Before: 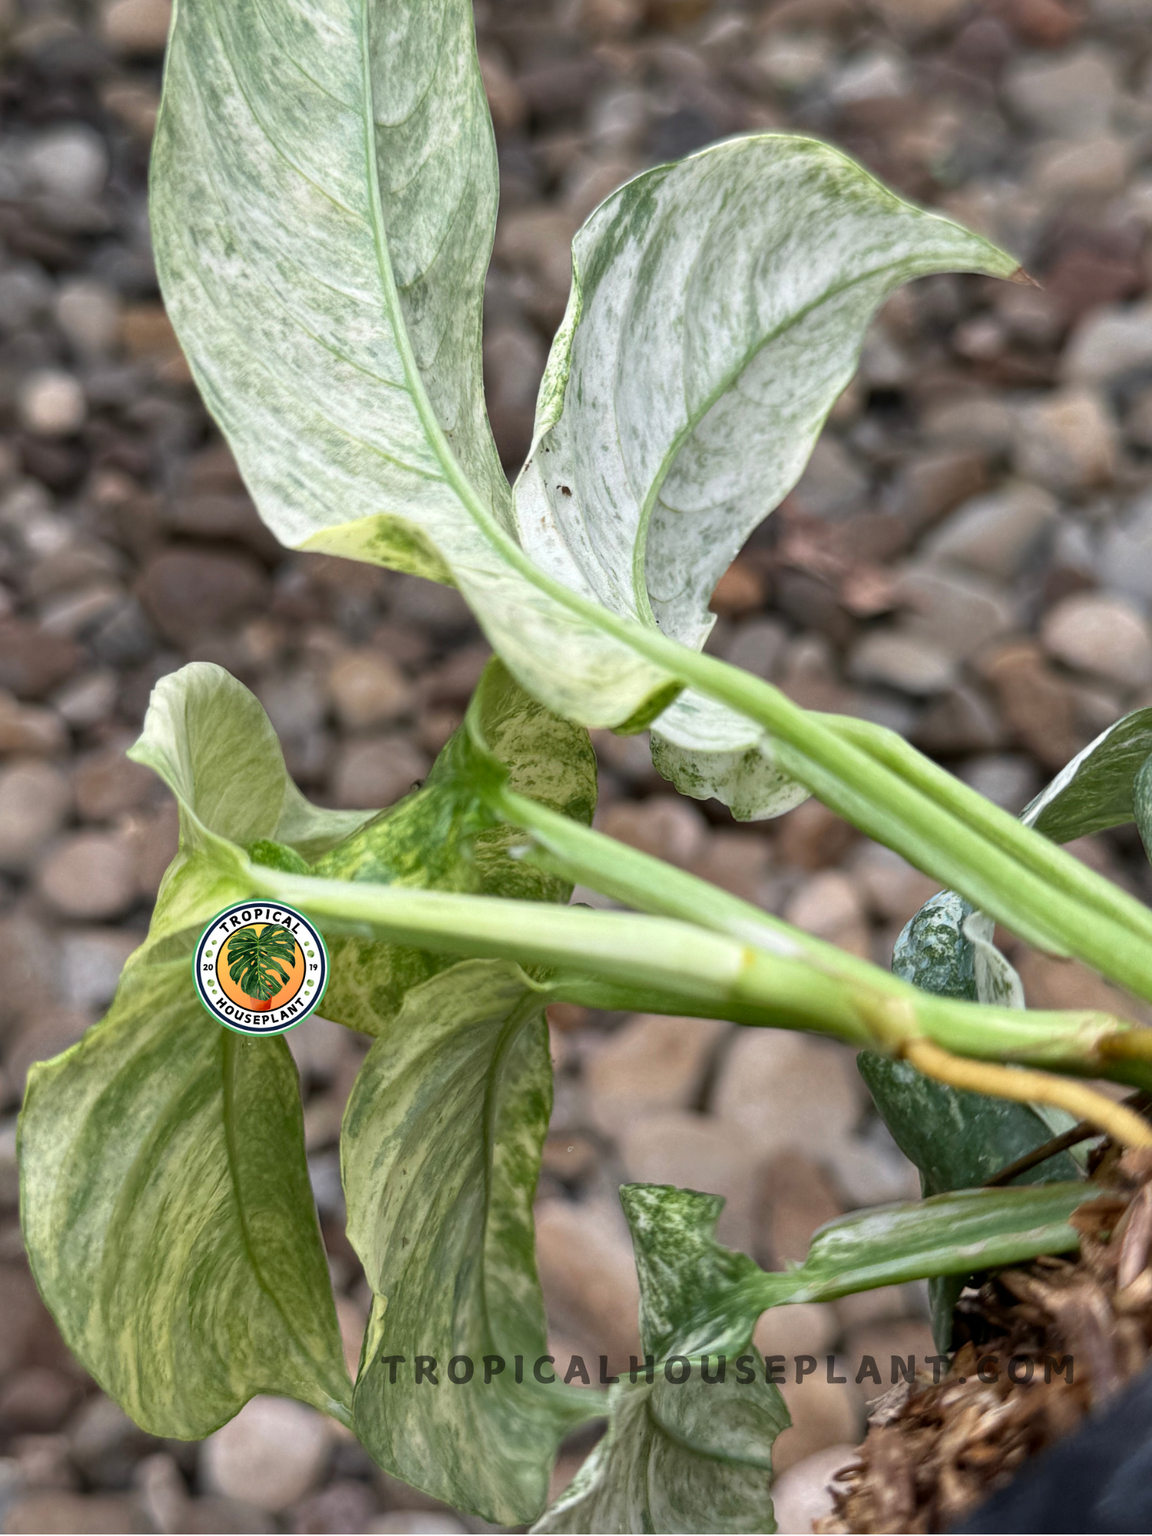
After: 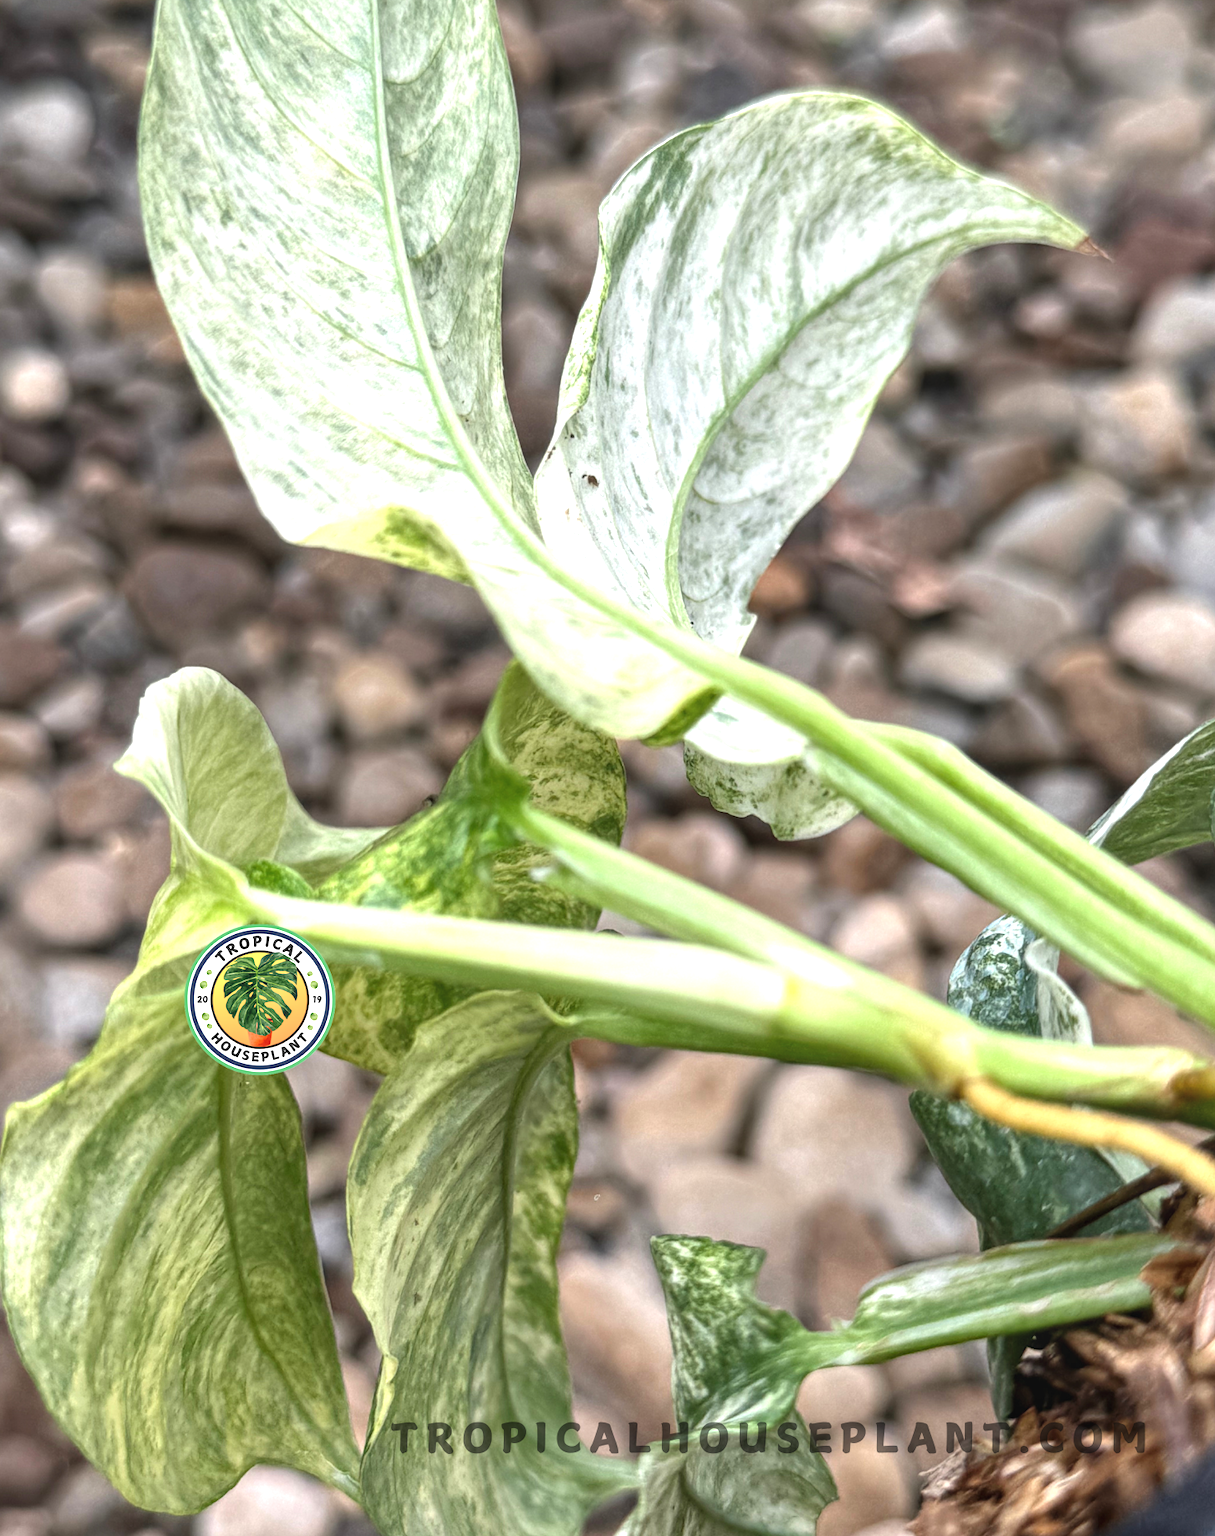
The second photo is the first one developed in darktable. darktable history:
exposure: black level correction -0.005, exposure 0.622 EV, compensate highlight preservation false
local contrast: on, module defaults
crop: left 1.964%, top 3.251%, right 1.122%, bottom 4.933%
